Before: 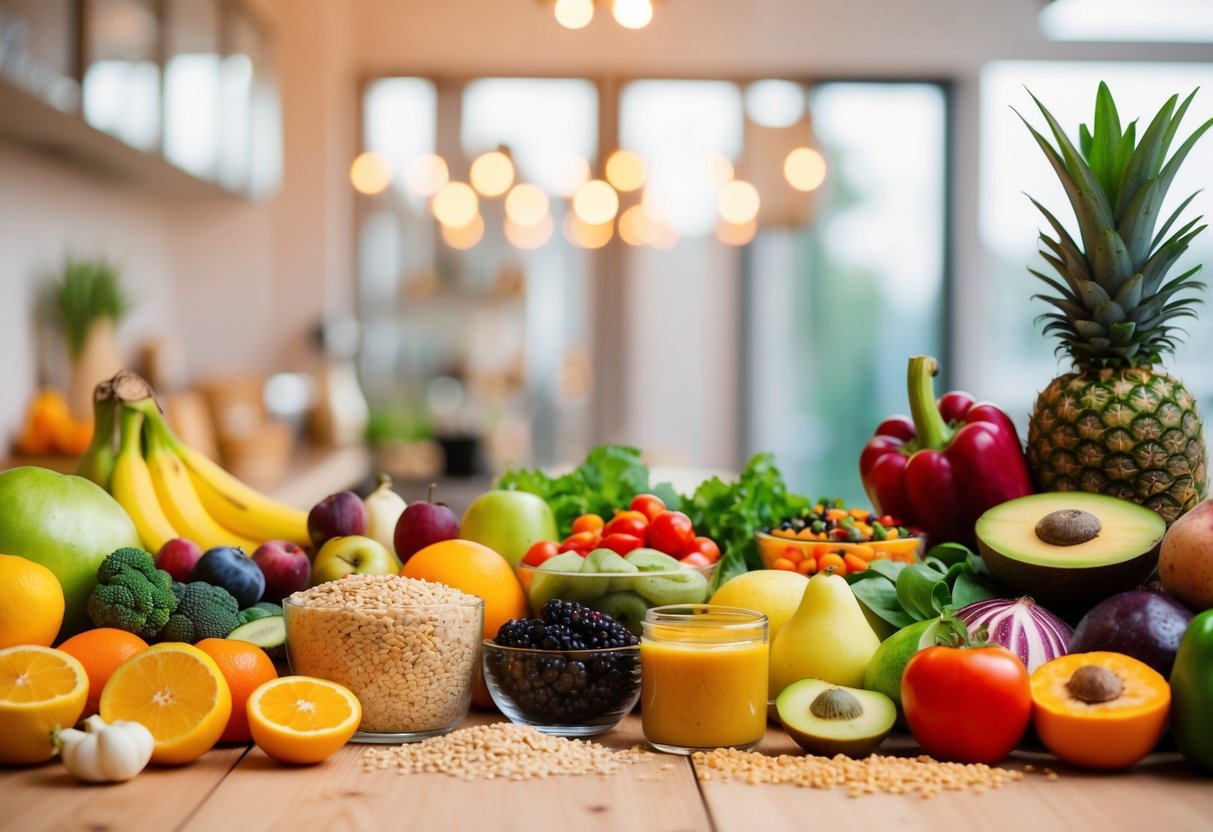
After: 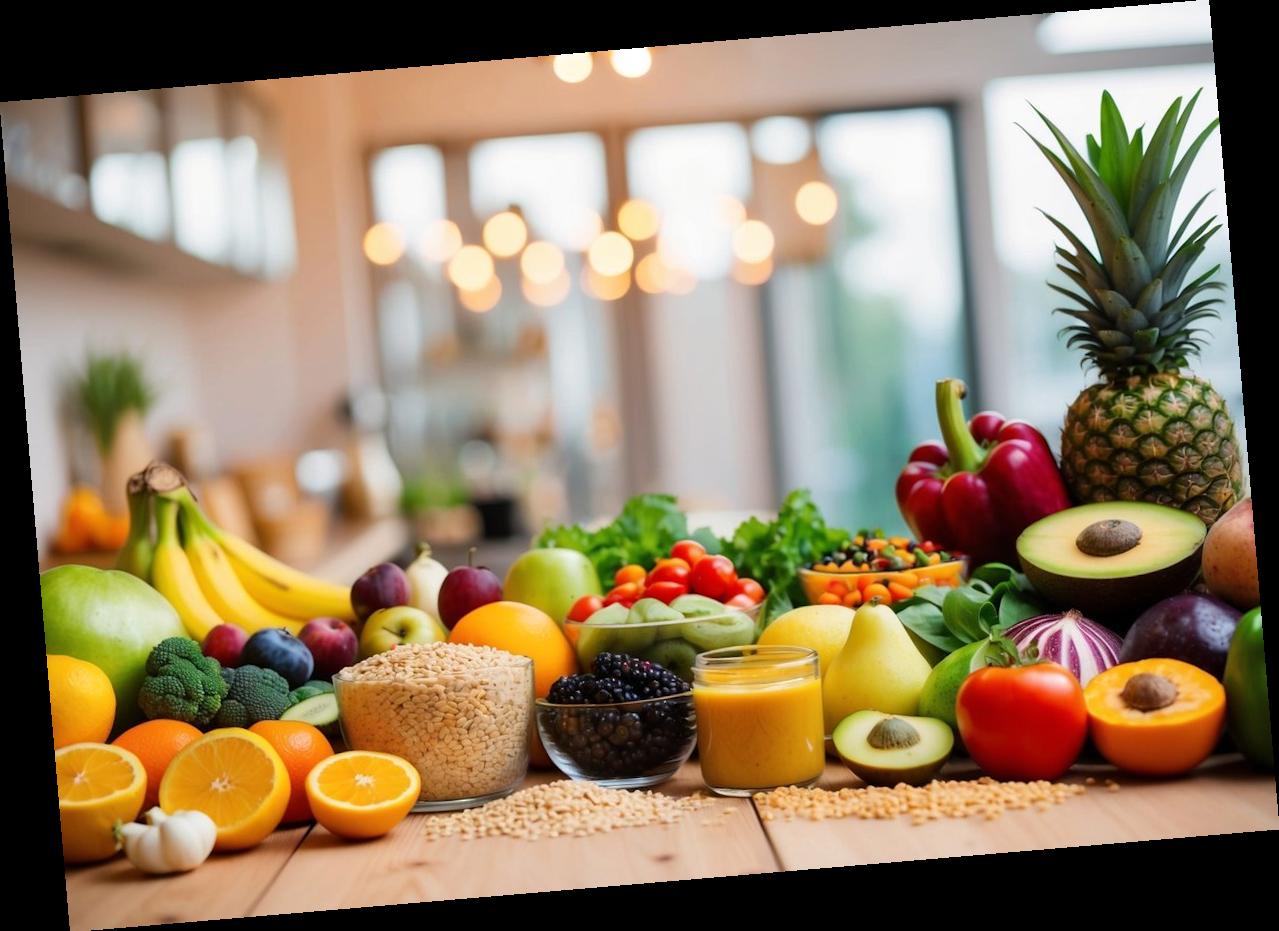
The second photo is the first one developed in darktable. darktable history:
tone equalizer: on, module defaults
rotate and perspective: rotation -4.86°, automatic cropping off
